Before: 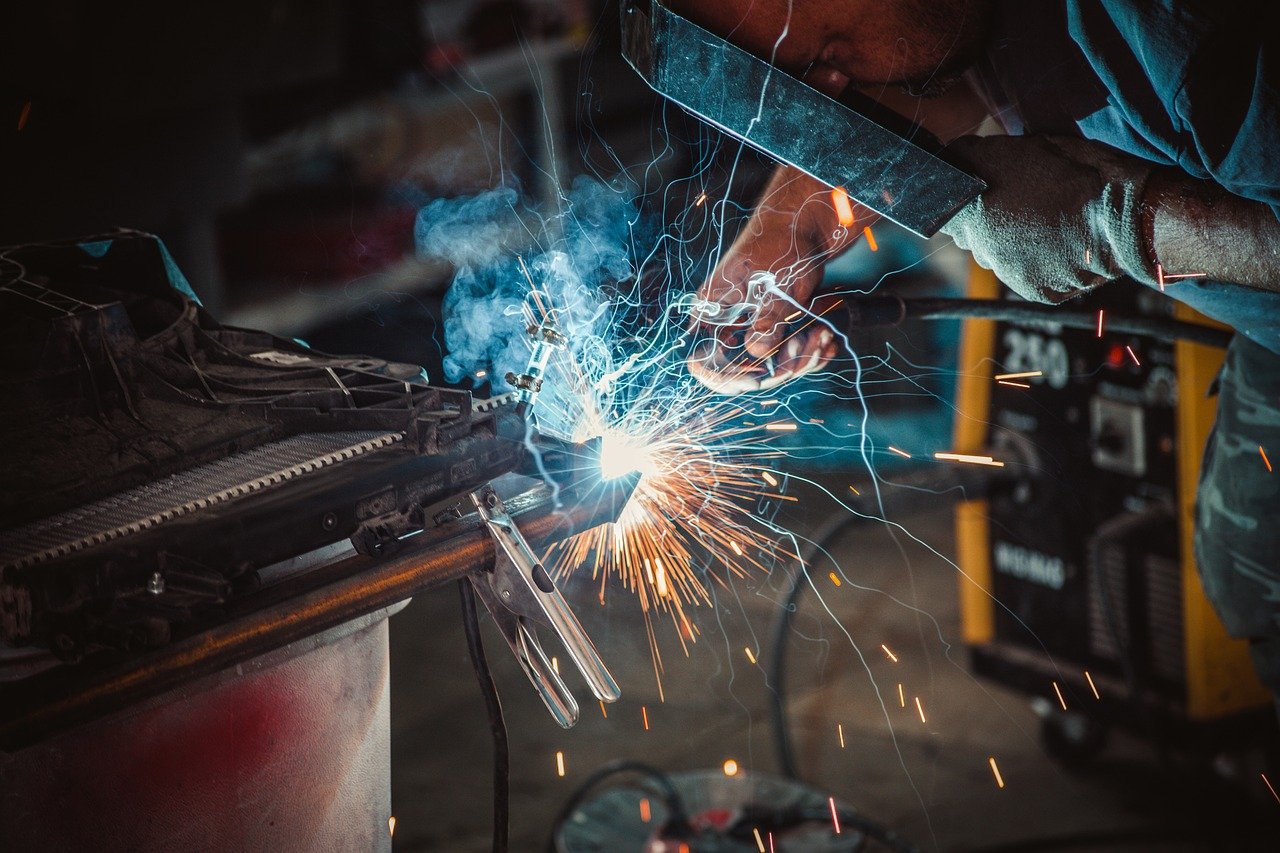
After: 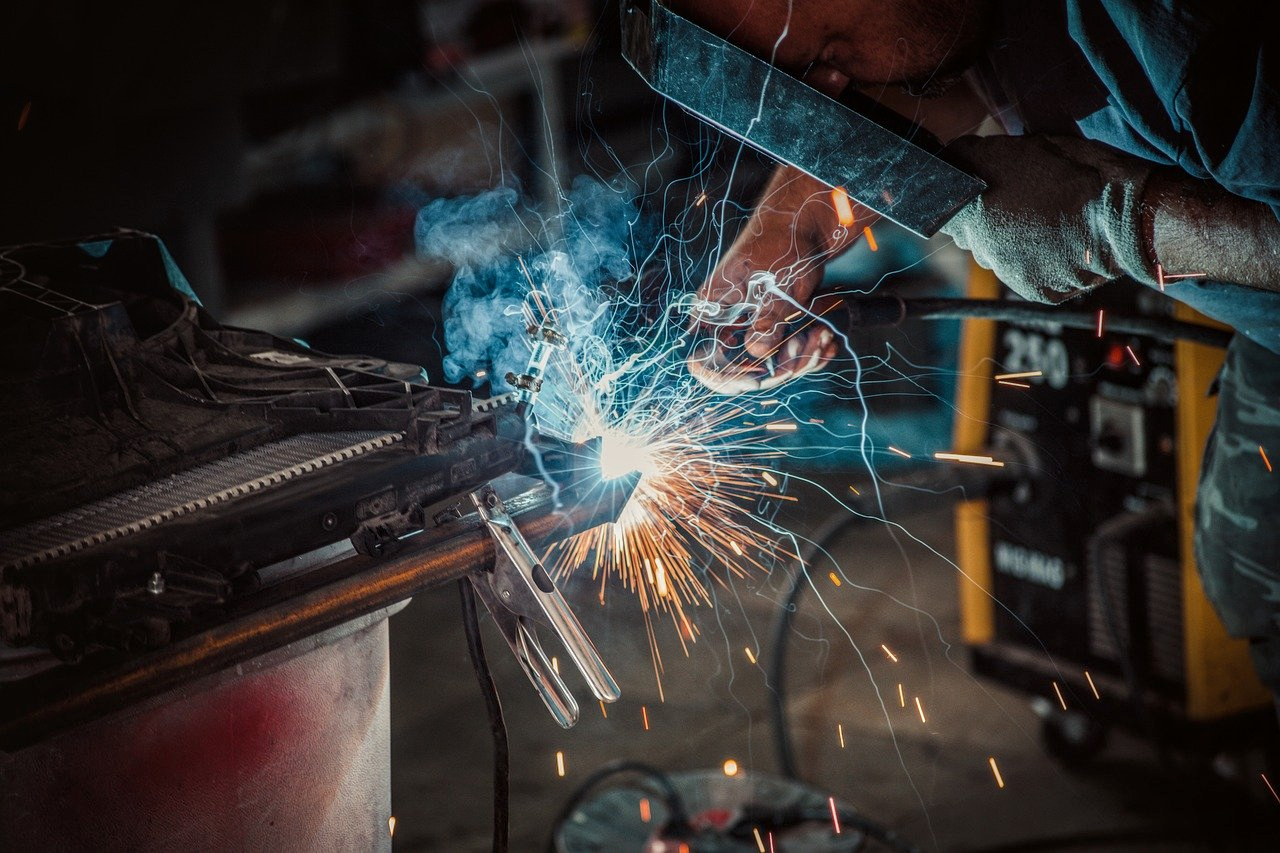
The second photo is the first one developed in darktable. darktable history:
graduated density: rotation -0.352°, offset 57.64
local contrast: on, module defaults
